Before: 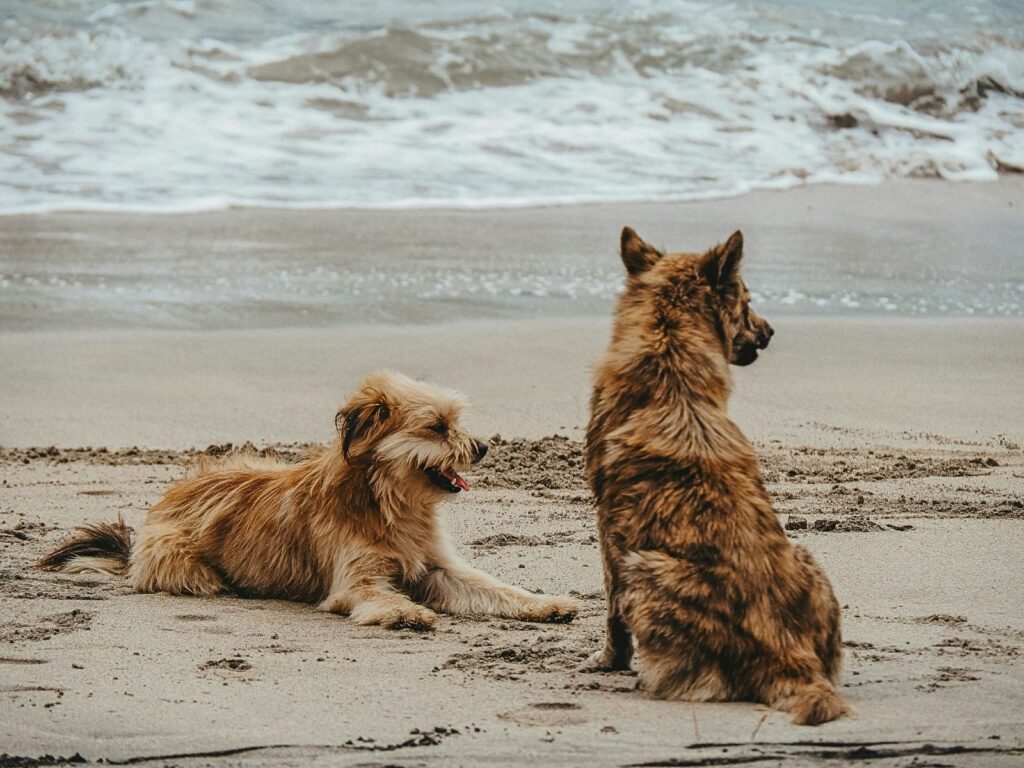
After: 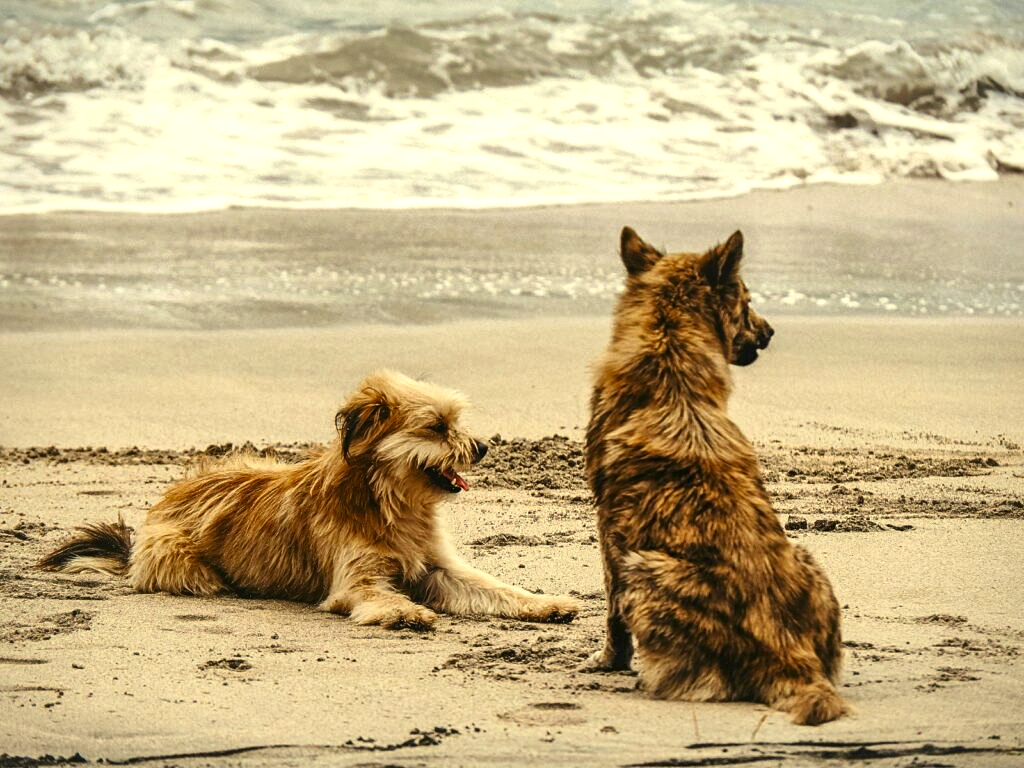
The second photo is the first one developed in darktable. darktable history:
color correction: highlights a* 2.51, highlights b* 23.03
local contrast: mode bilateral grid, contrast 99, coarseness 100, detail 165%, midtone range 0.2
levels: gray 50.84%
exposure: black level correction 0, exposure 0.5 EV, compensate exposure bias true, compensate highlight preservation false
